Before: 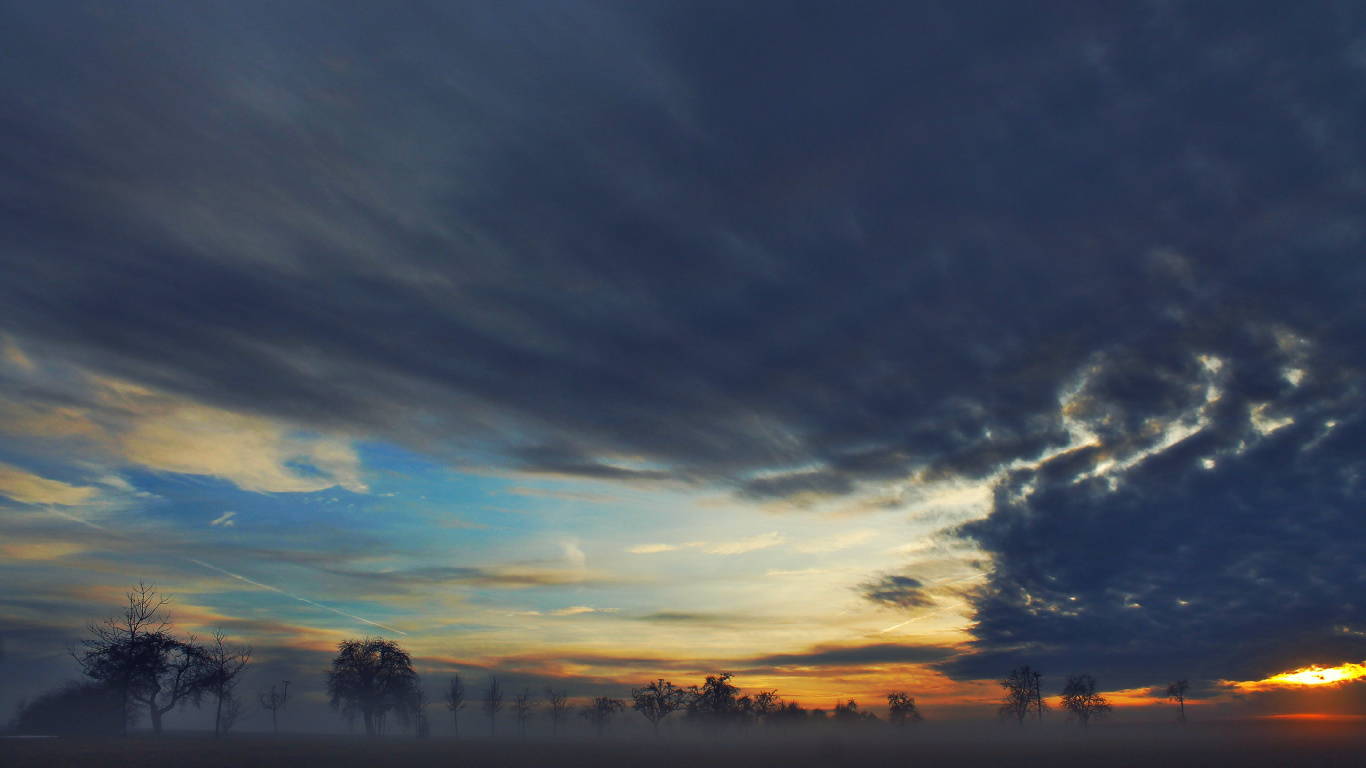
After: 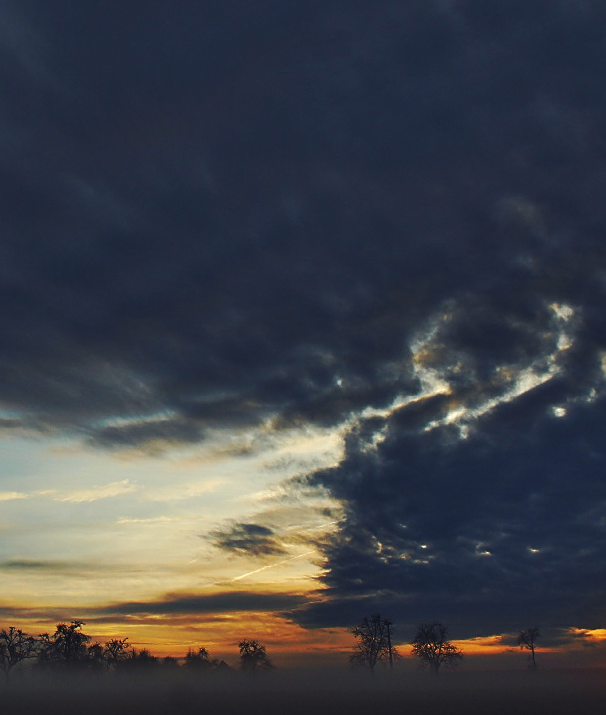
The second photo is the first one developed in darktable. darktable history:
sharpen: on, module defaults
color balance rgb: power › luminance -14.874%, global offset › luminance 0.682%, perceptual saturation grading › global saturation 0.192%, global vibrance 7.594%
exposure: exposure -0.043 EV, compensate highlight preservation false
crop: left 47.538%, top 6.81%, right 8.056%
